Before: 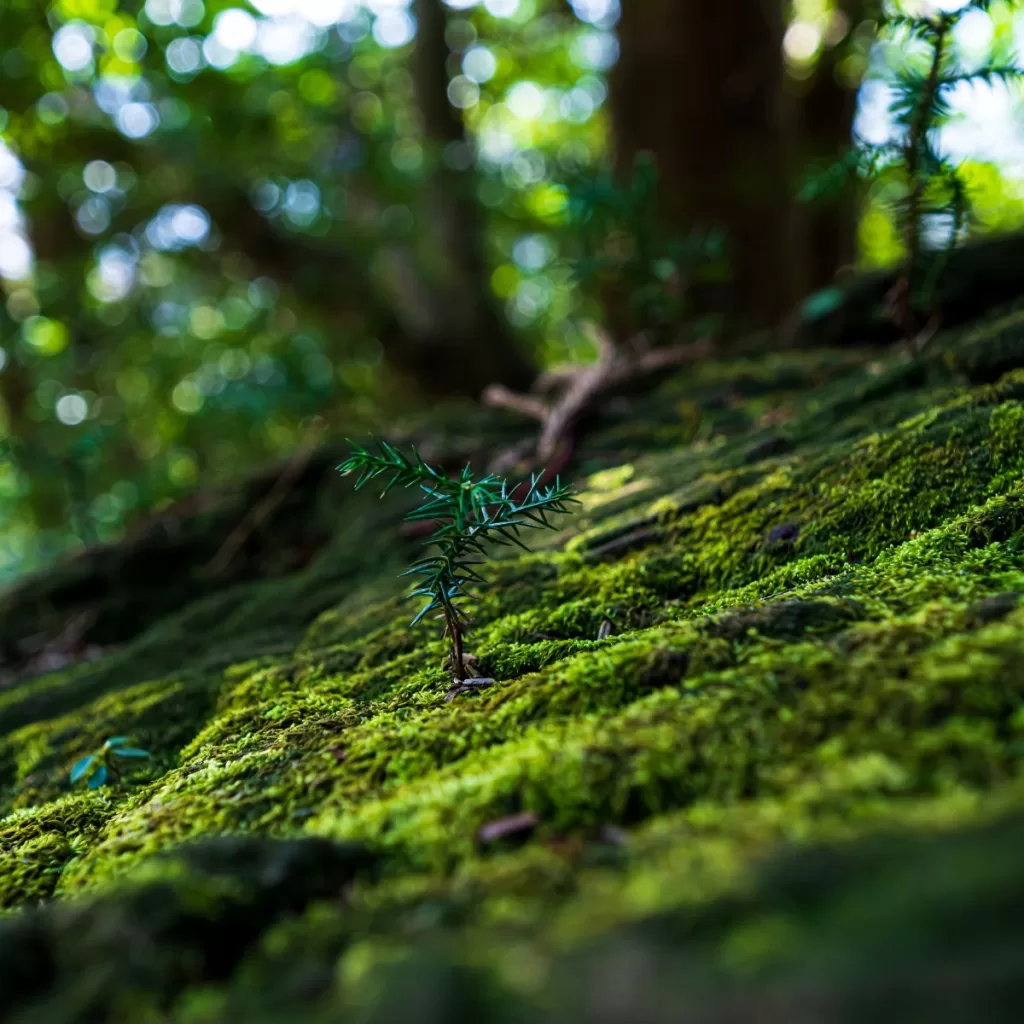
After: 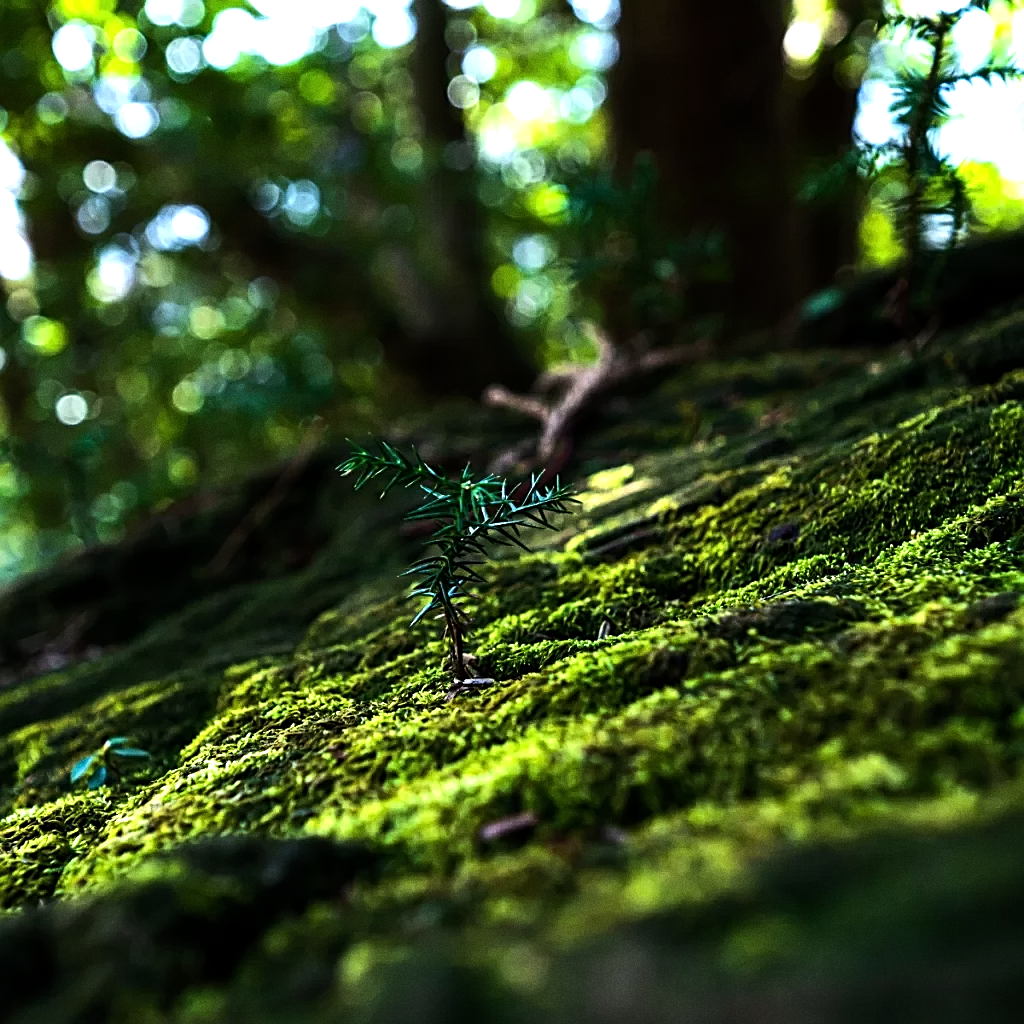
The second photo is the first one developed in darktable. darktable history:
tone equalizer: -8 EV -1.08 EV, -7 EV -1.01 EV, -6 EV -0.867 EV, -5 EV -0.578 EV, -3 EV 0.578 EV, -2 EV 0.867 EV, -1 EV 1.01 EV, +0 EV 1.08 EV, edges refinement/feathering 500, mask exposure compensation -1.57 EV, preserve details no
grain: coarseness 0.09 ISO
sharpen: on, module defaults
